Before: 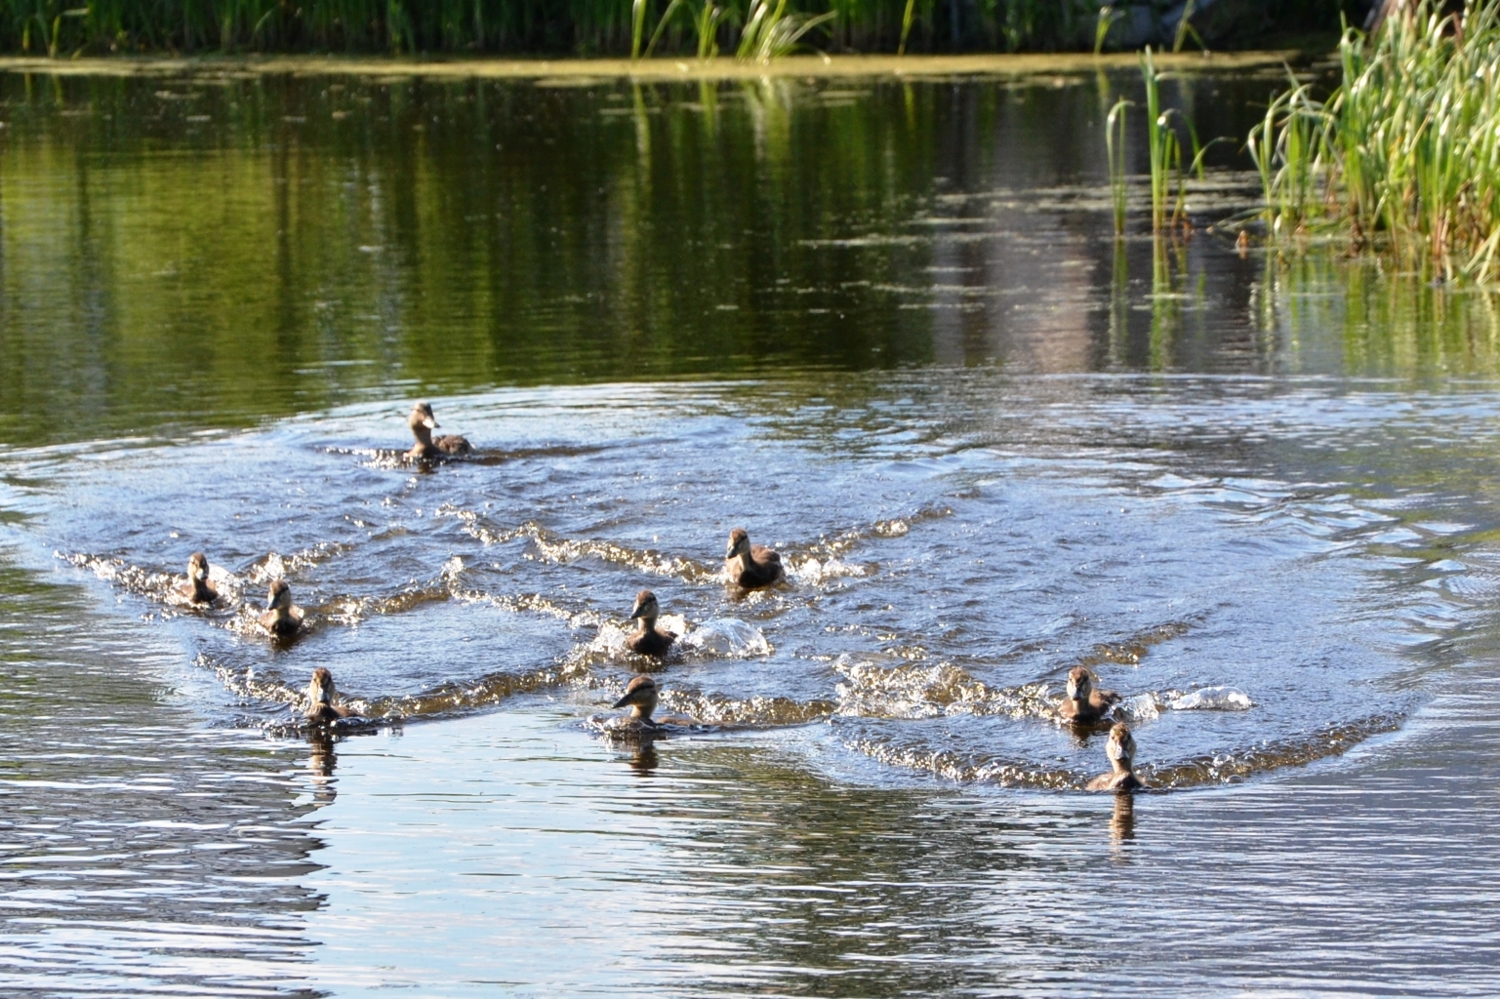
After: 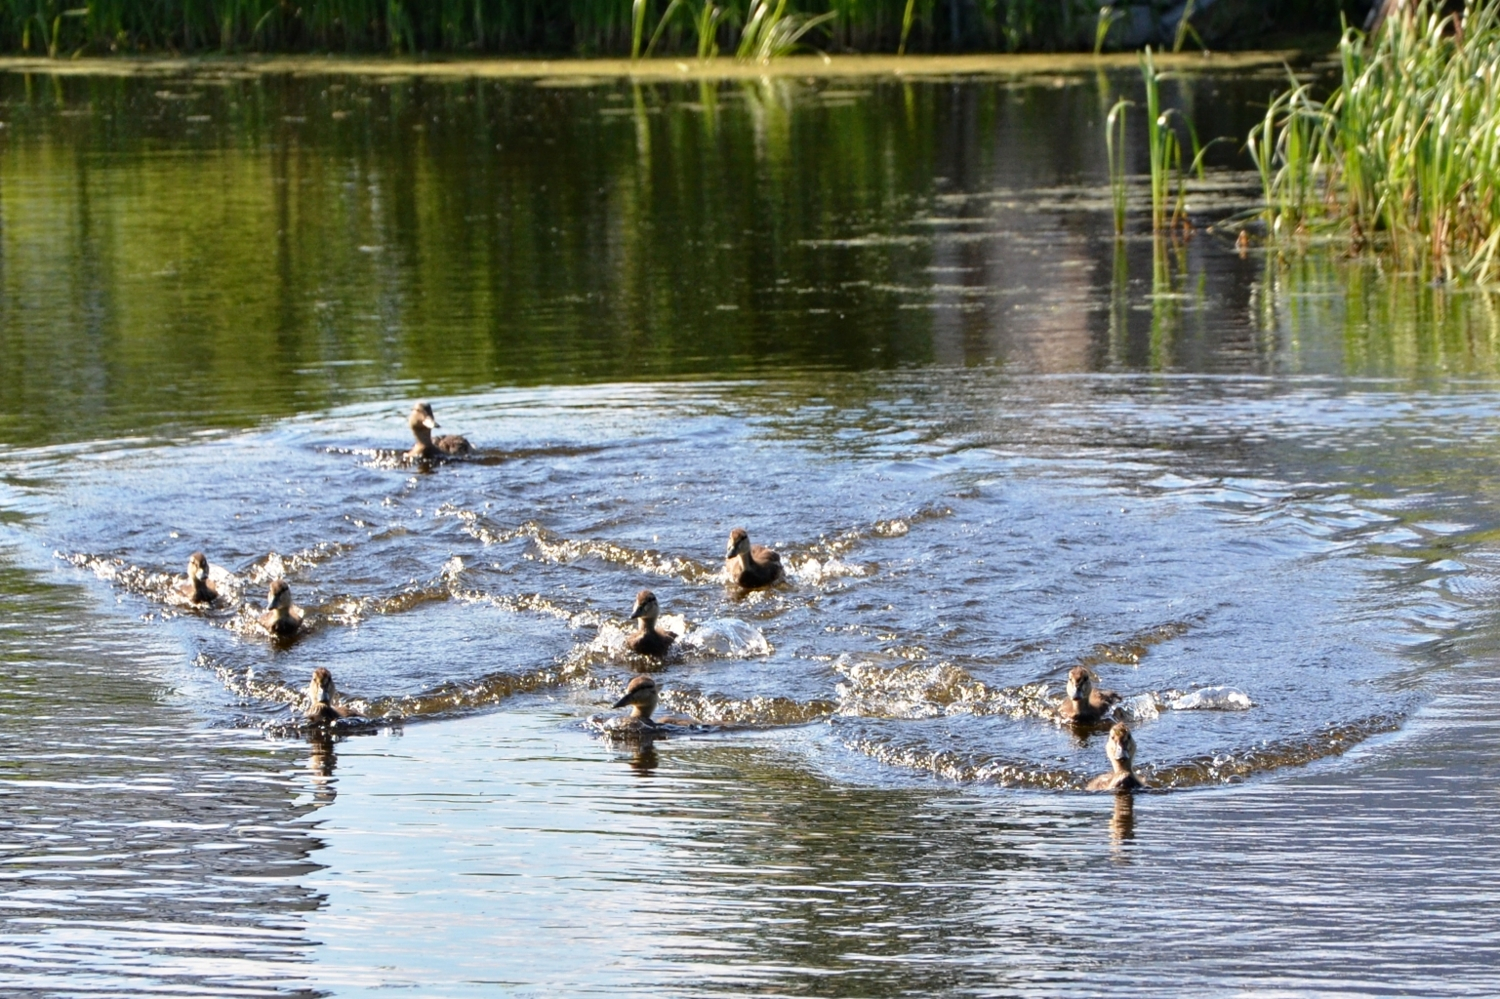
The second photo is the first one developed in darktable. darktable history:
haze removal: strength 0.11, distance 0.257, compatibility mode true, adaptive false
